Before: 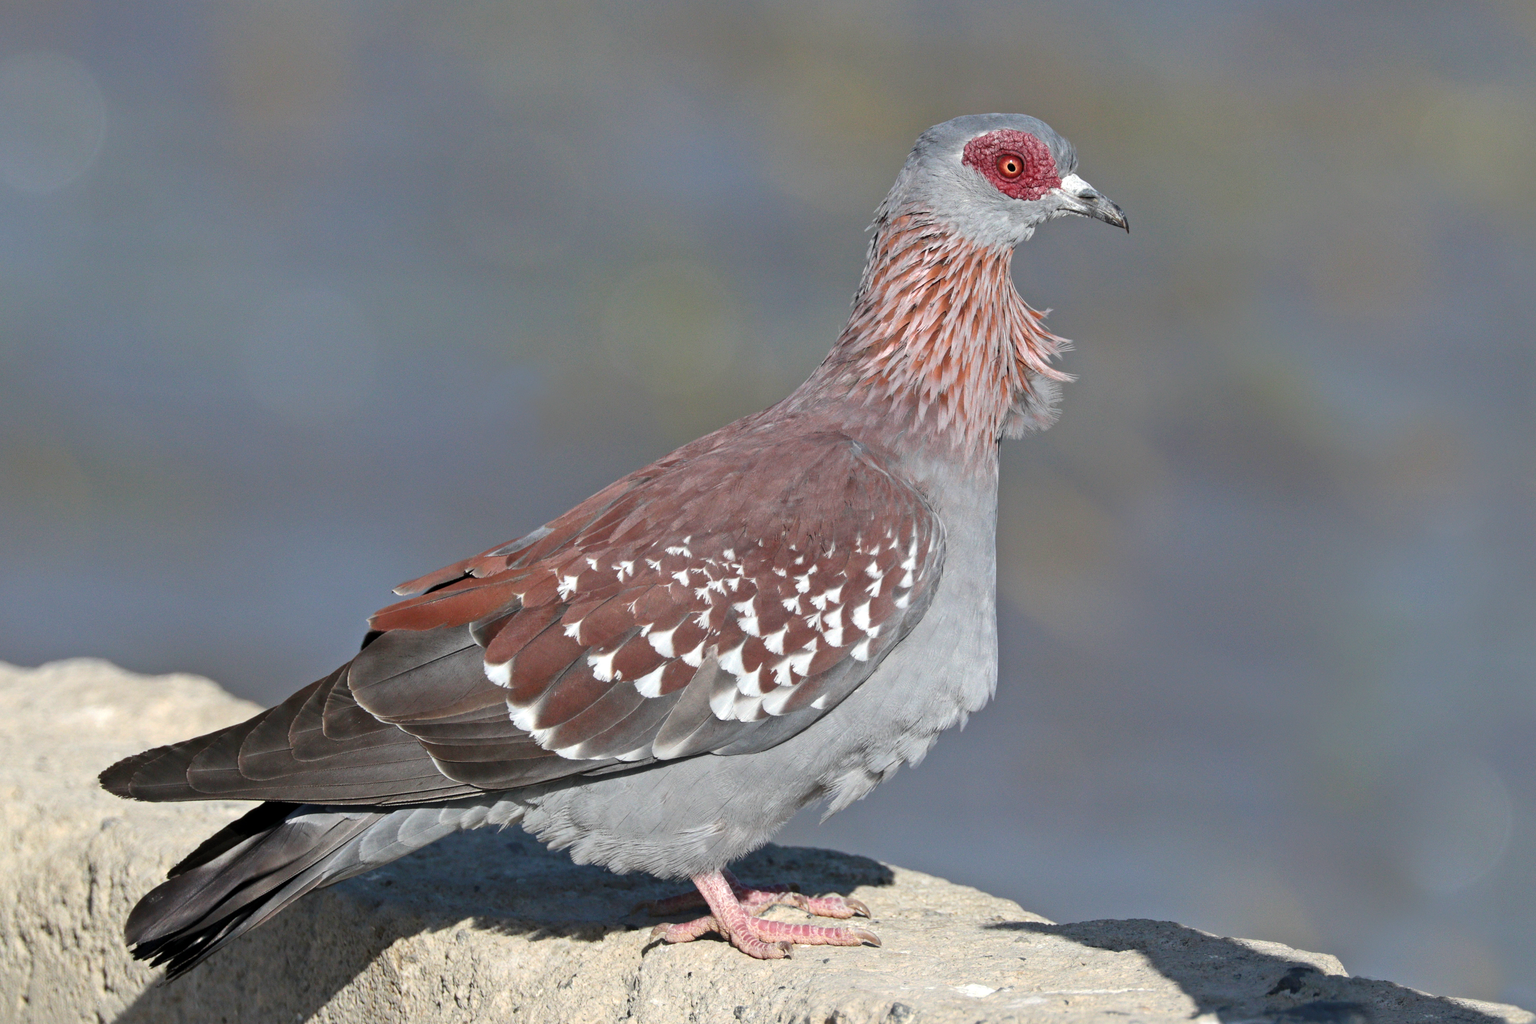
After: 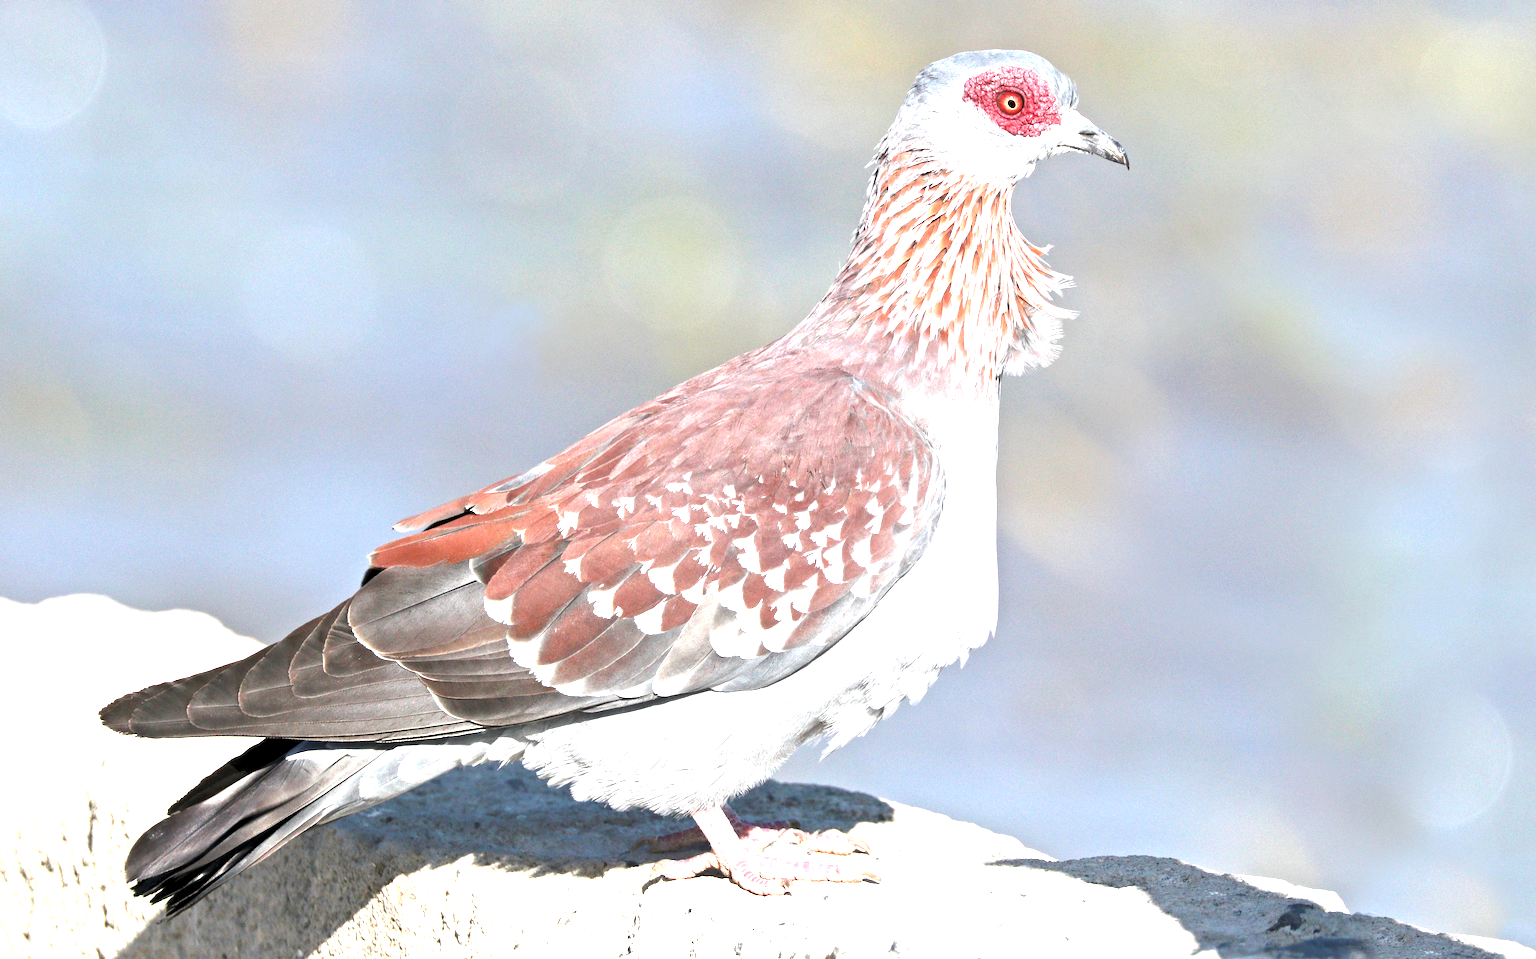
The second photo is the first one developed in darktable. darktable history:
exposure: black level correction 0, exposure 1.45 EV, compensate exposure bias true, compensate highlight preservation false
crop and rotate: top 6.25%
local contrast: highlights 100%, shadows 100%, detail 120%, midtone range 0.2
